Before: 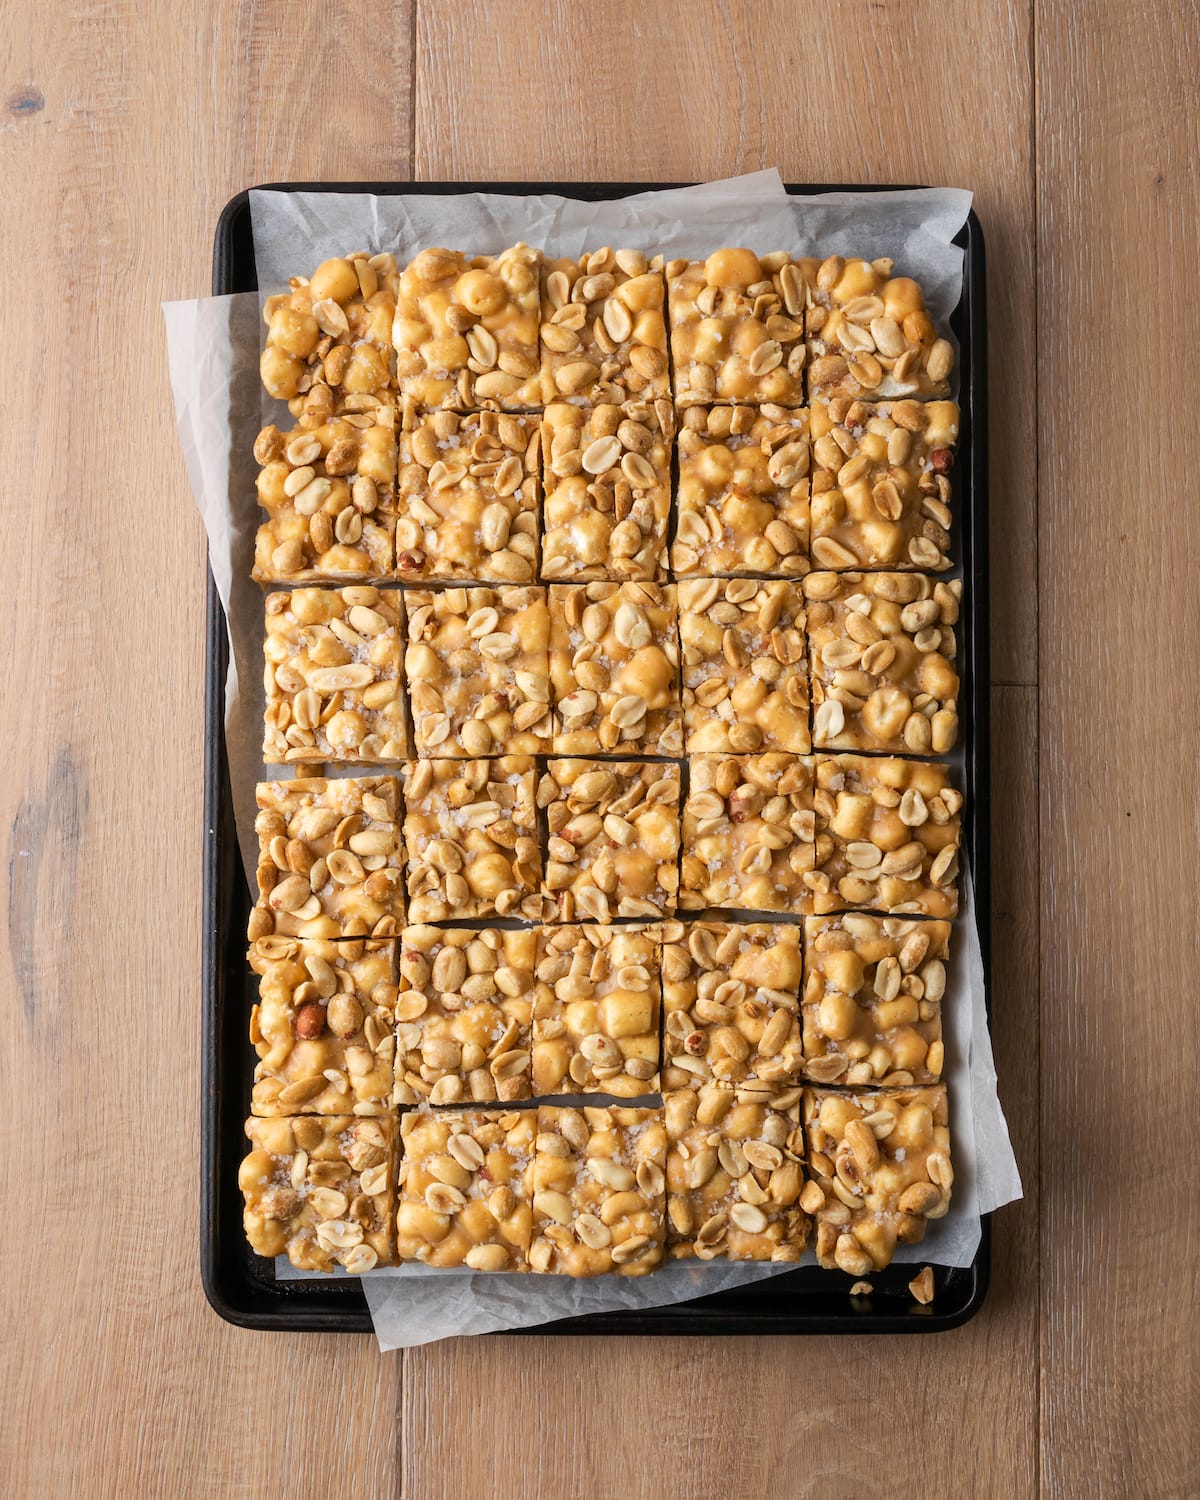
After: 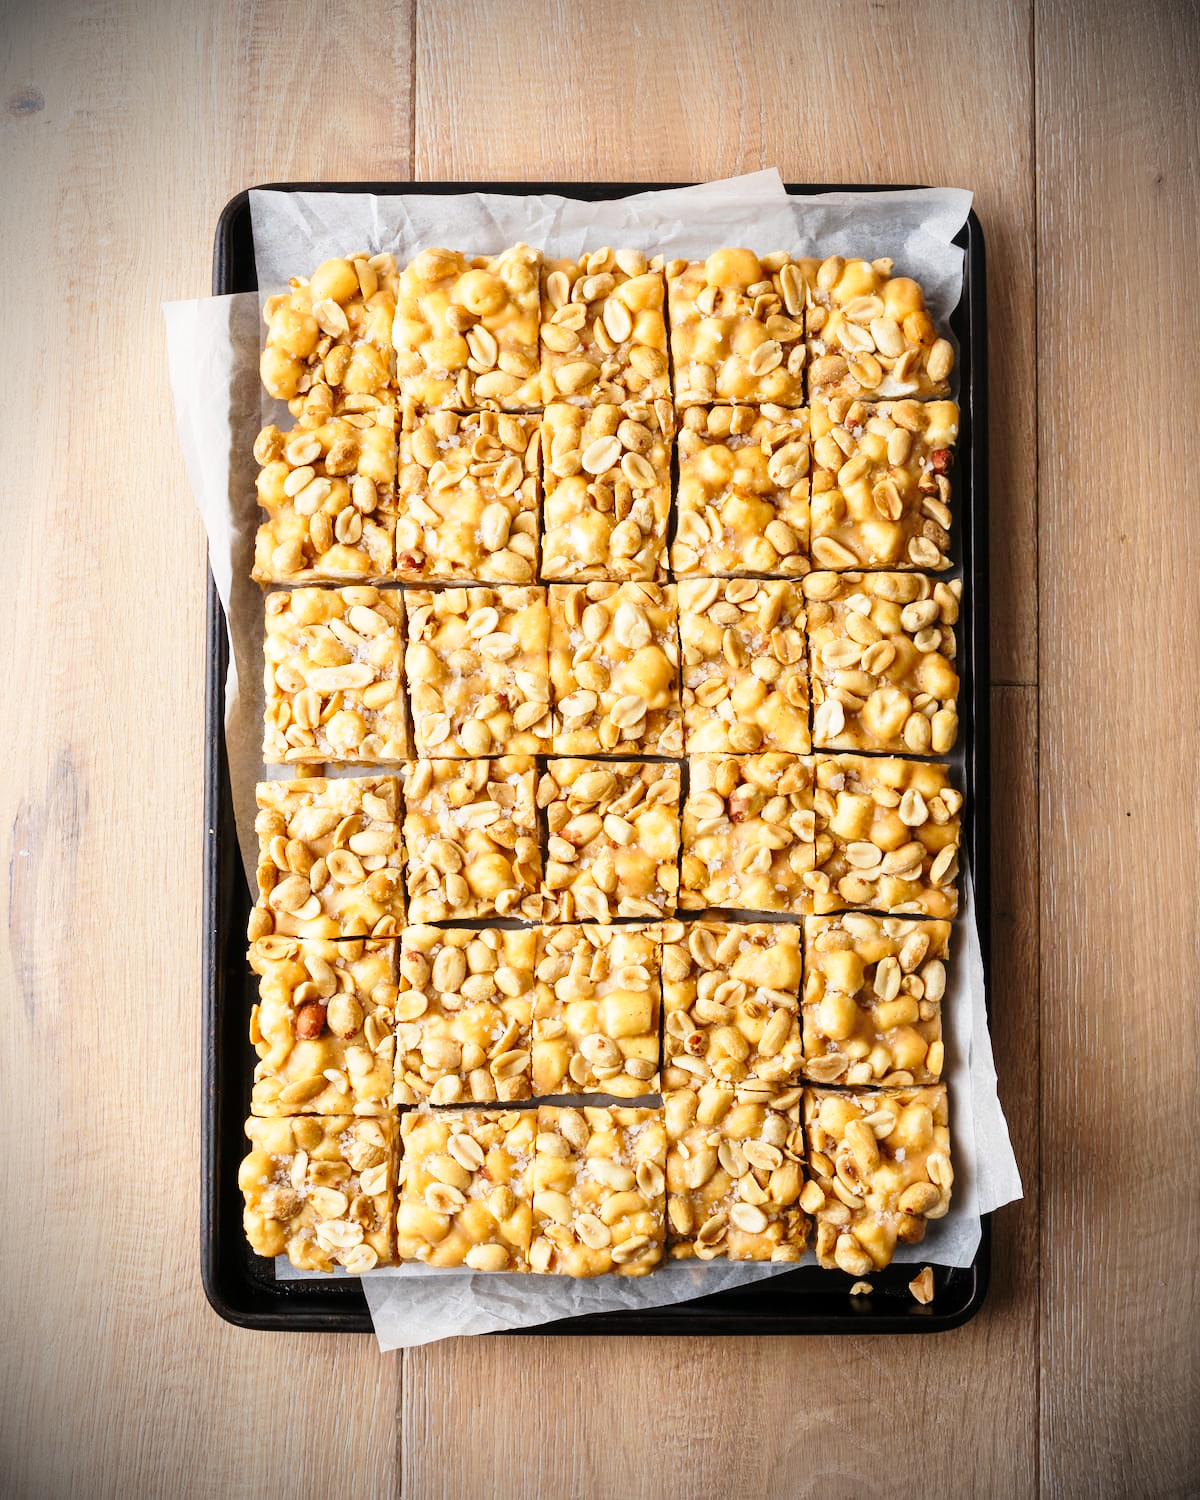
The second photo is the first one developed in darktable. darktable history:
vignetting: fall-off radius 46.06%, brightness -0.859
base curve: curves: ch0 [(0, 0) (0.028, 0.03) (0.121, 0.232) (0.46, 0.748) (0.859, 0.968) (1, 1)], preserve colors none
